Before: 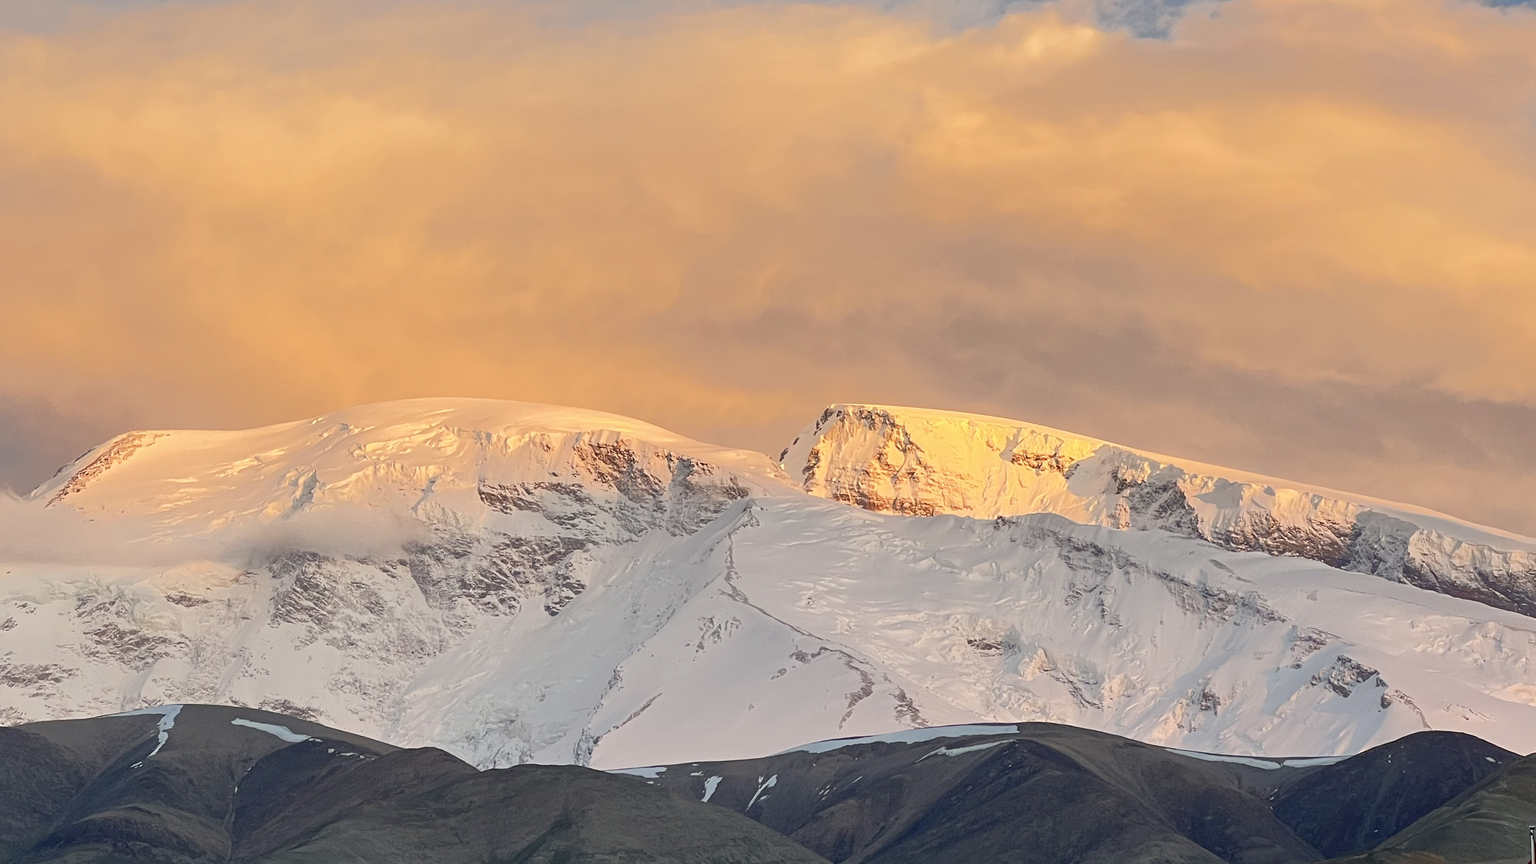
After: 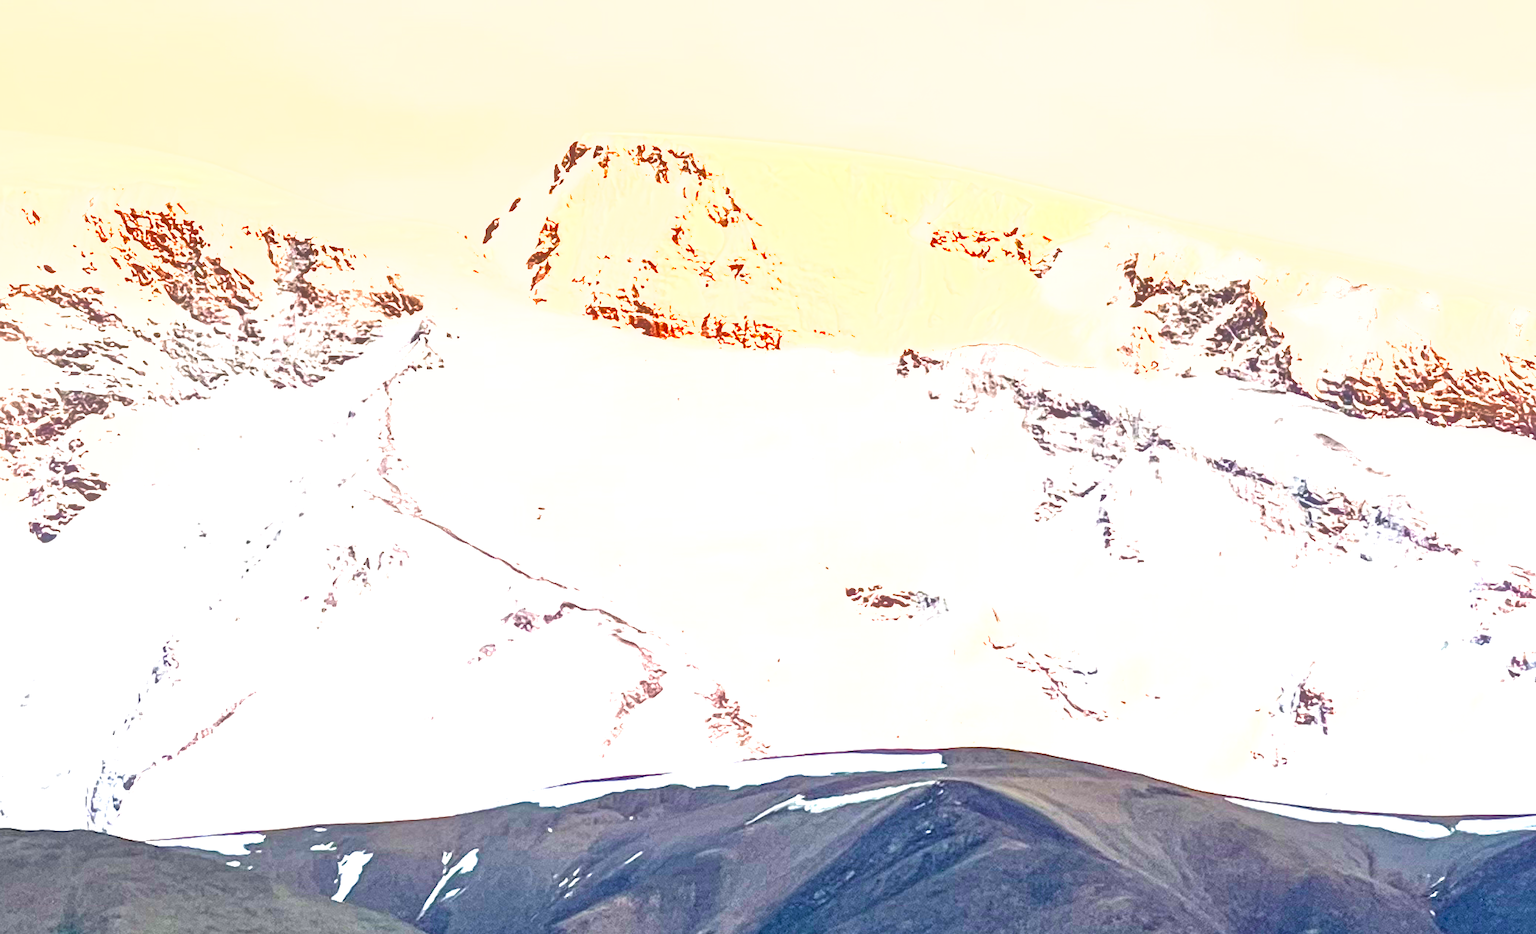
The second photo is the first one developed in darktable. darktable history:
color balance rgb: perceptual saturation grading › global saturation 20%, perceptual saturation grading › highlights -25%, perceptual saturation grading › shadows 25%
exposure: exposure 2 EV, compensate exposure bias true, compensate highlight preservation false
crop: left 34.479%, top 38.822%, right 13.718%, bottom 5.172%
local contrast: highlights 25%, detail 150%
shadows and highlights: on, module defaults
velvia: strength 40%
